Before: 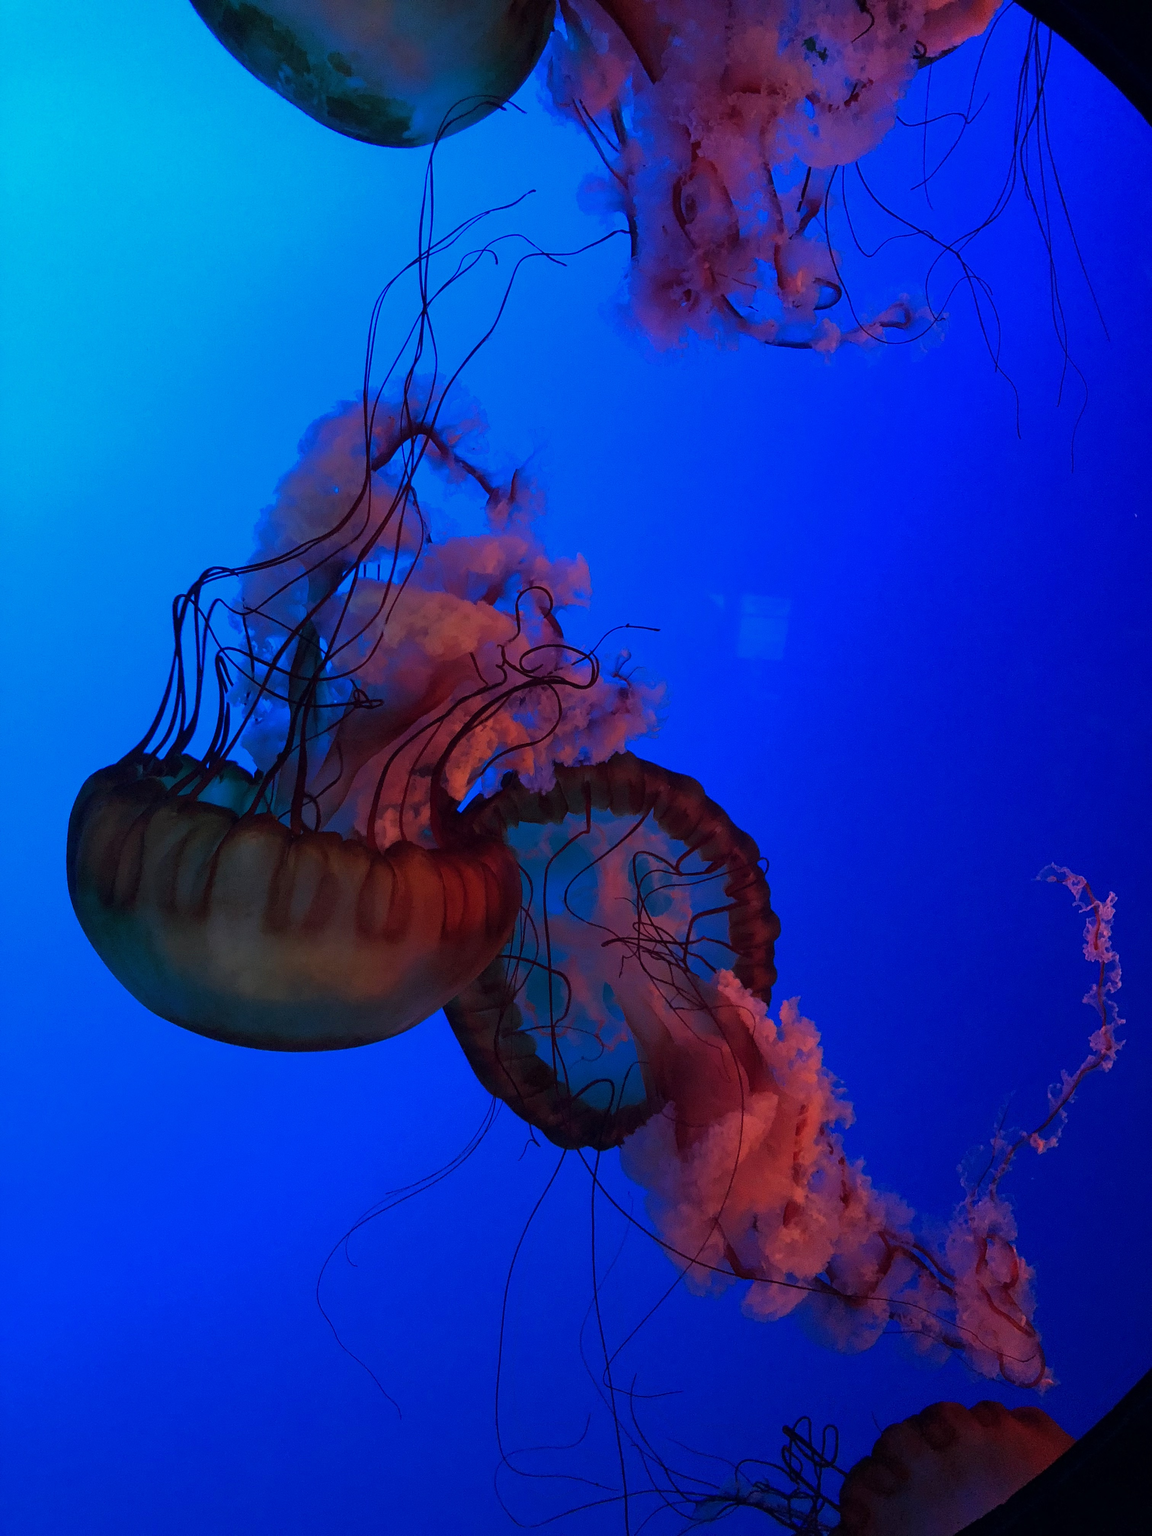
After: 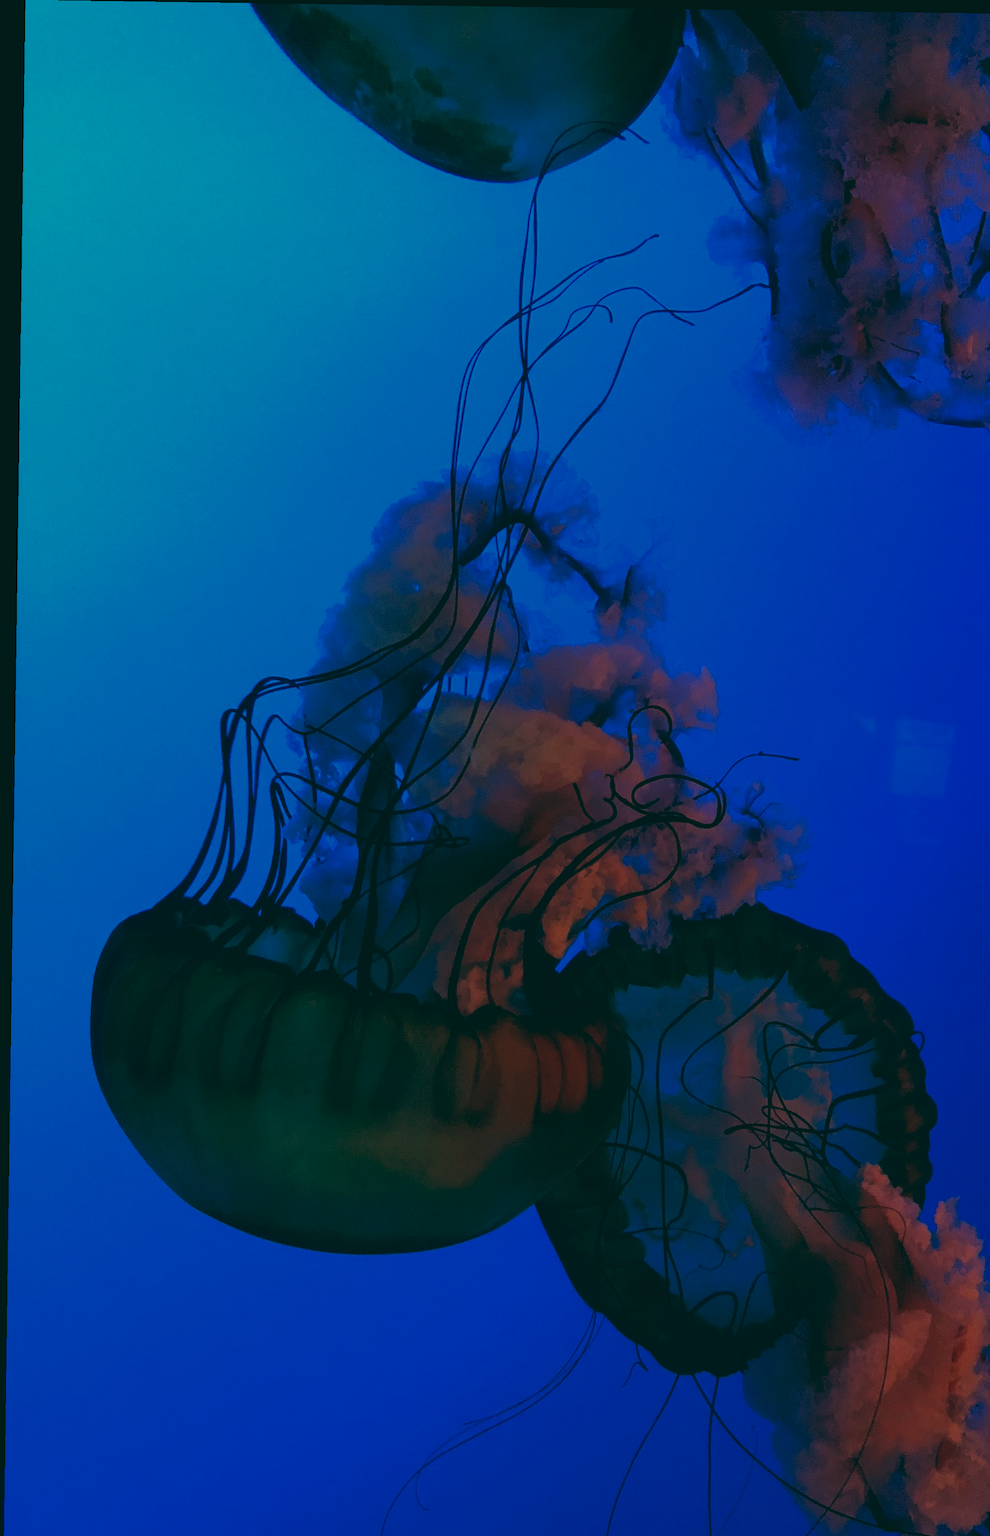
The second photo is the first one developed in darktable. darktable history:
exposure: black level correction 0, exposure -0.766 EV, compensate highlight preservation false
crop: right 28.885%, bottom 16.626%
color balance: lift [1.005, 0.99, 1.007, 1.01], gamma [1, 1.034, 1.032, 0.966], gain [0.873, 1.055, 1.067, 0.933]
rotate and perspective: rotation 0.8°, automatic cropping off
